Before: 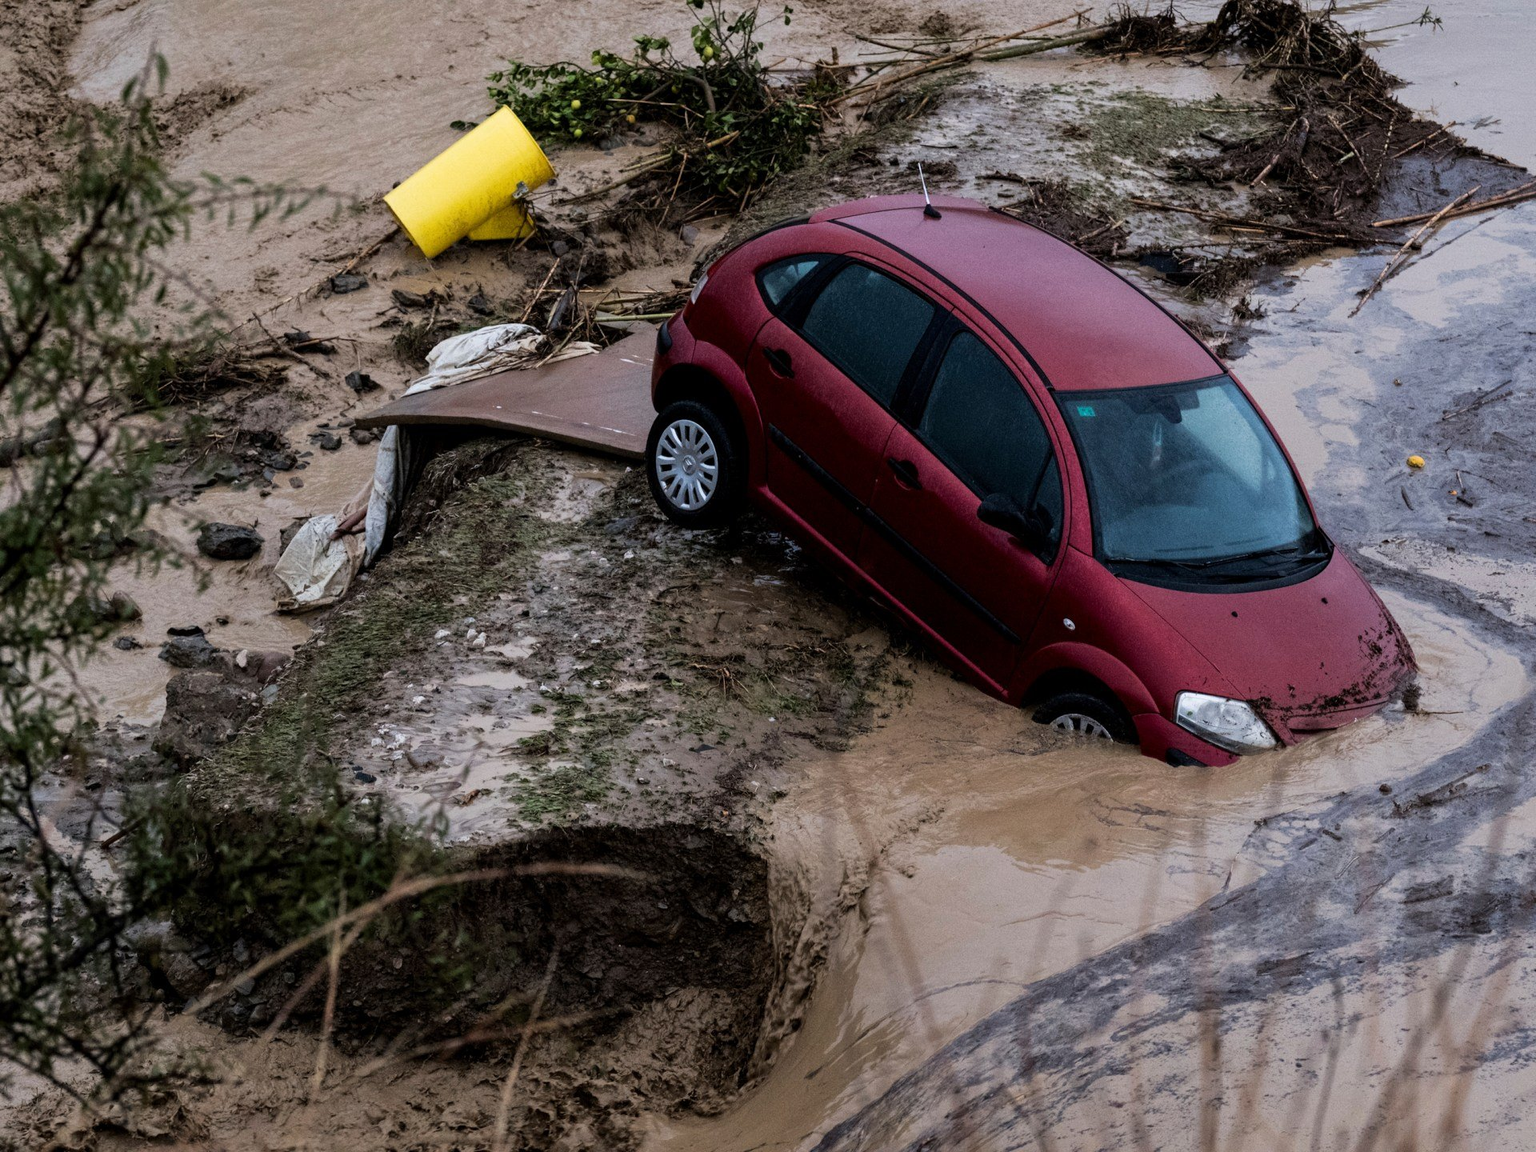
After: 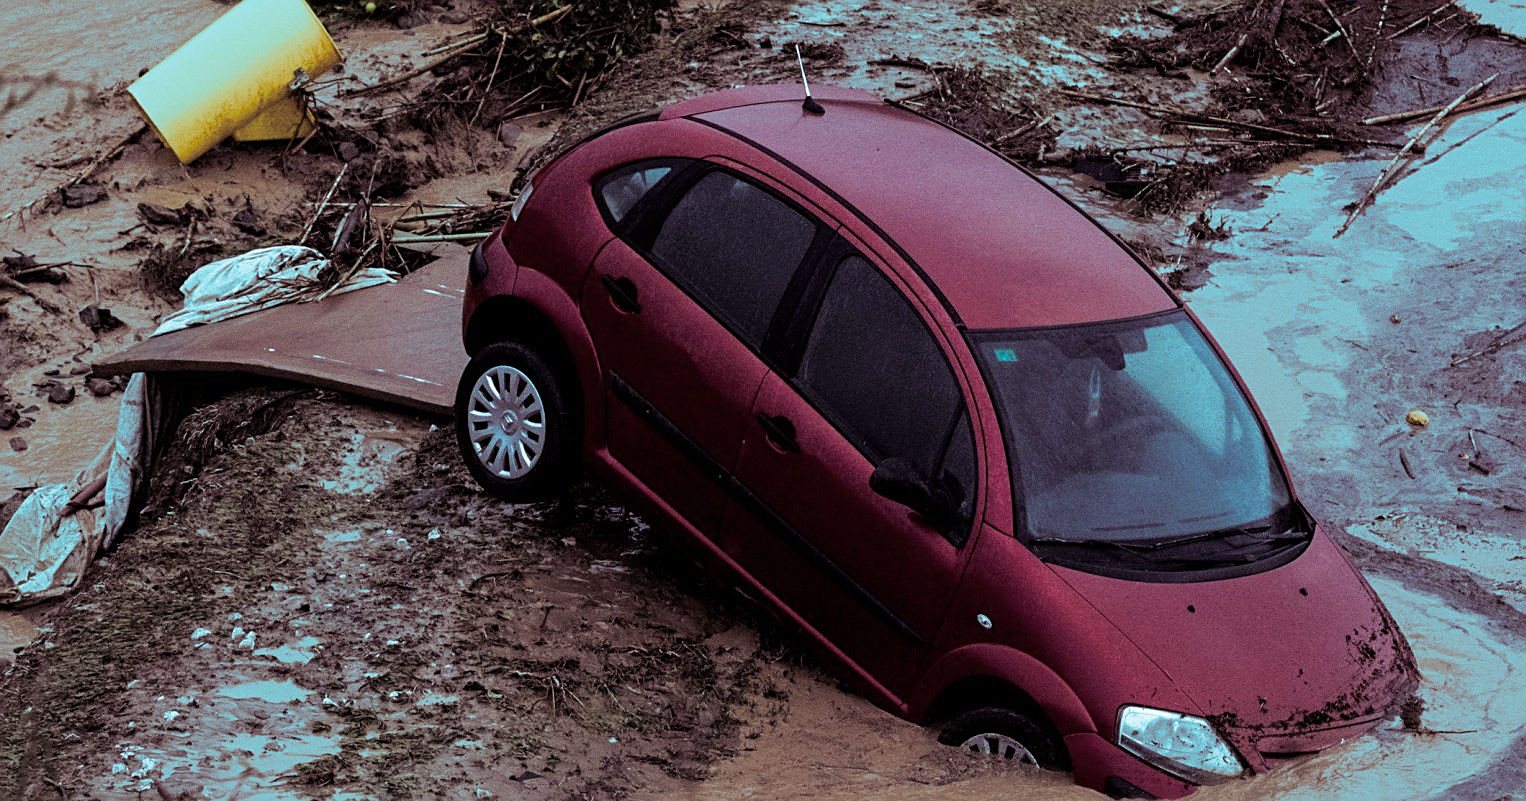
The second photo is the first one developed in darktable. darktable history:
crop: left 18.38%, top 11.092%, right 2.134%, bottom 33.217%
sharpen: on, module defaults
split-toning: shadows › hue 327.6°, highlights › hue 198°, highlights › saturation 0.55, balance -21.25, compress 0%
